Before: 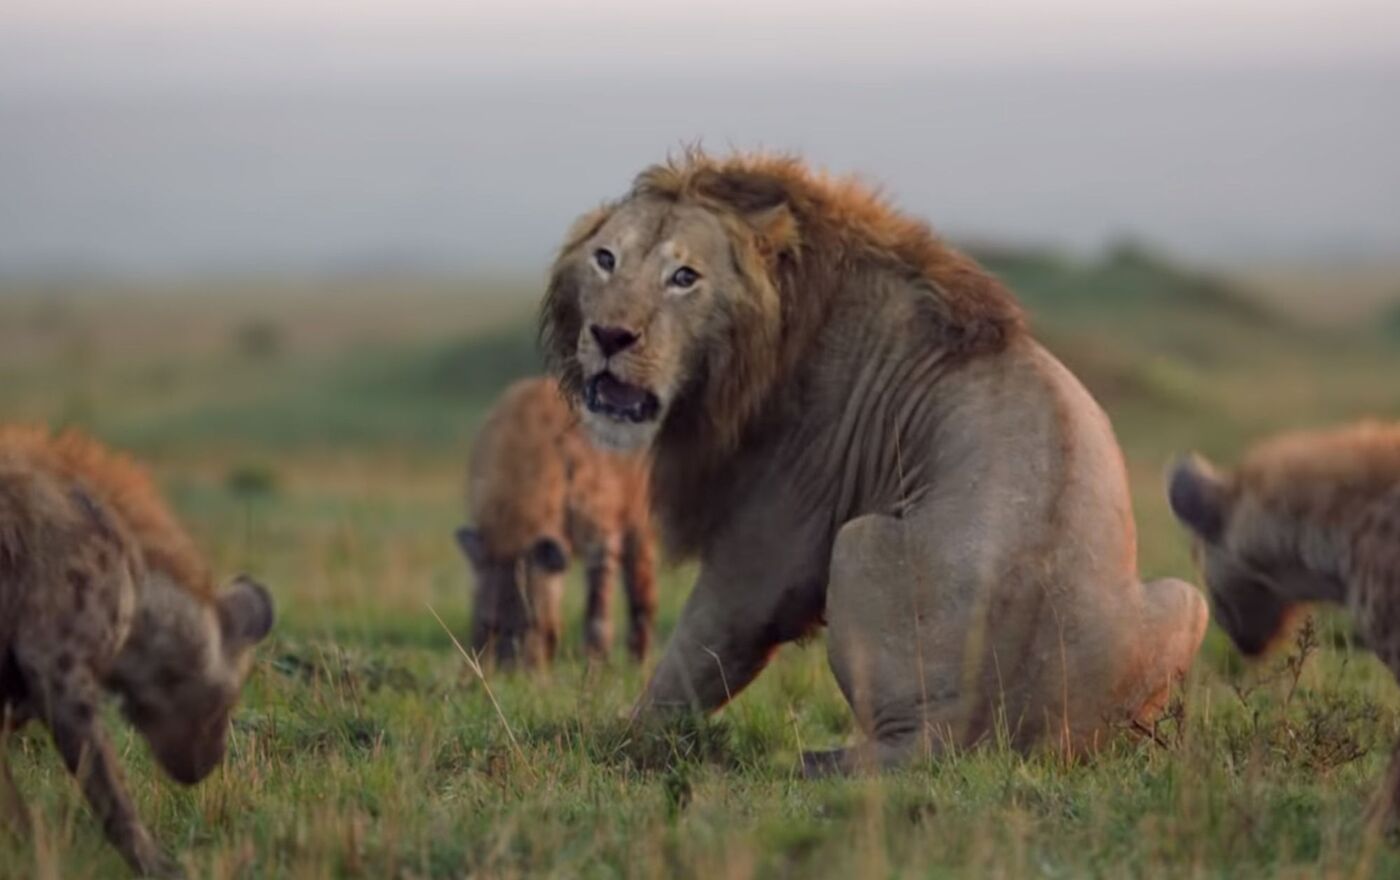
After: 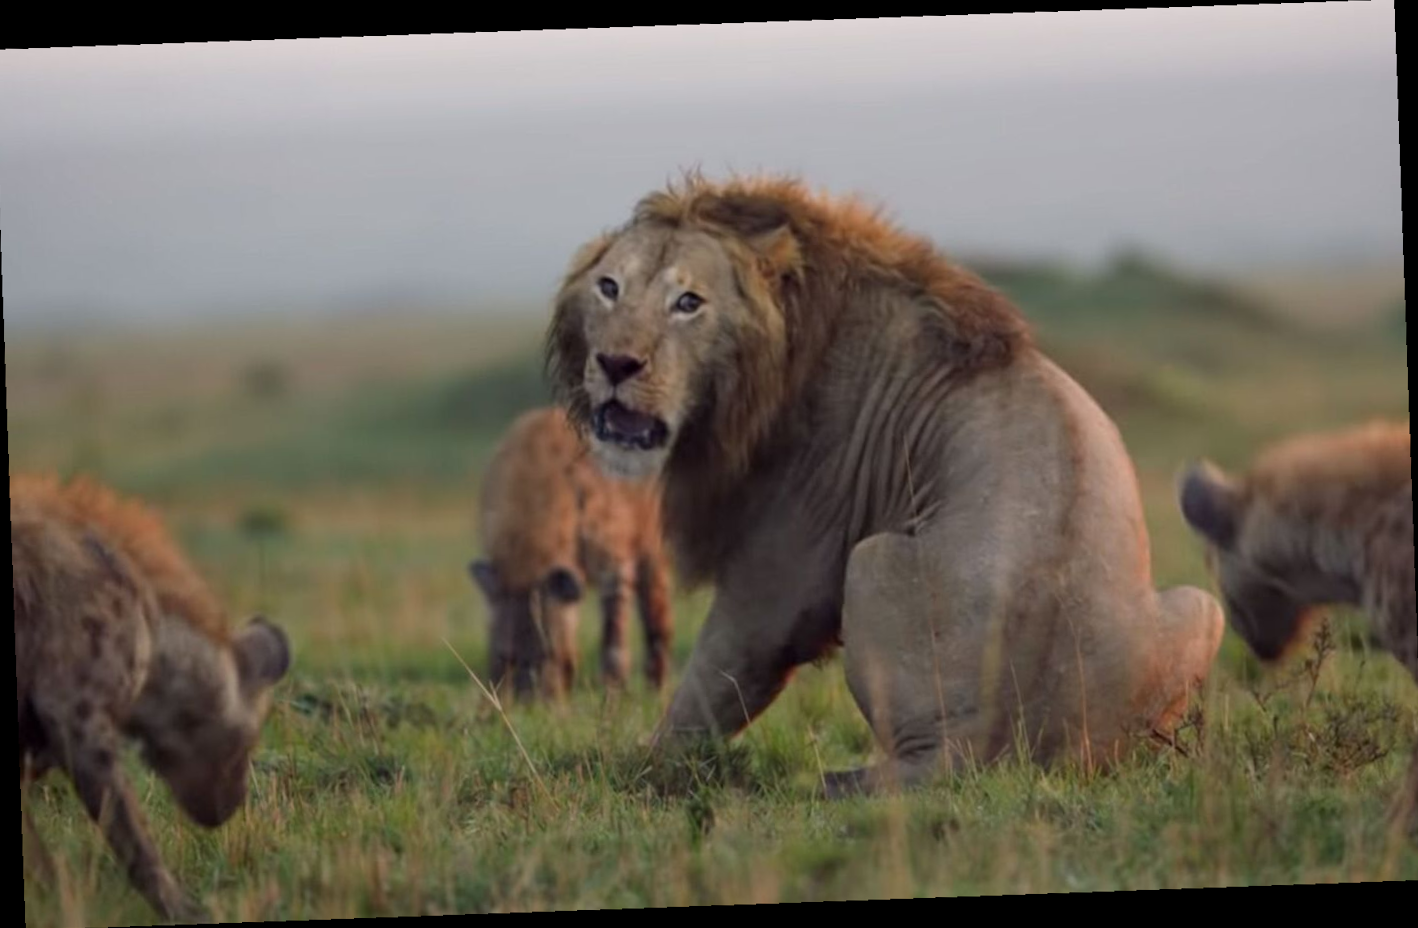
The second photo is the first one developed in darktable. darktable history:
crop and rotate: angle -0.5°
rotate and perspective: rotation -2.56°, automatic cropping off
